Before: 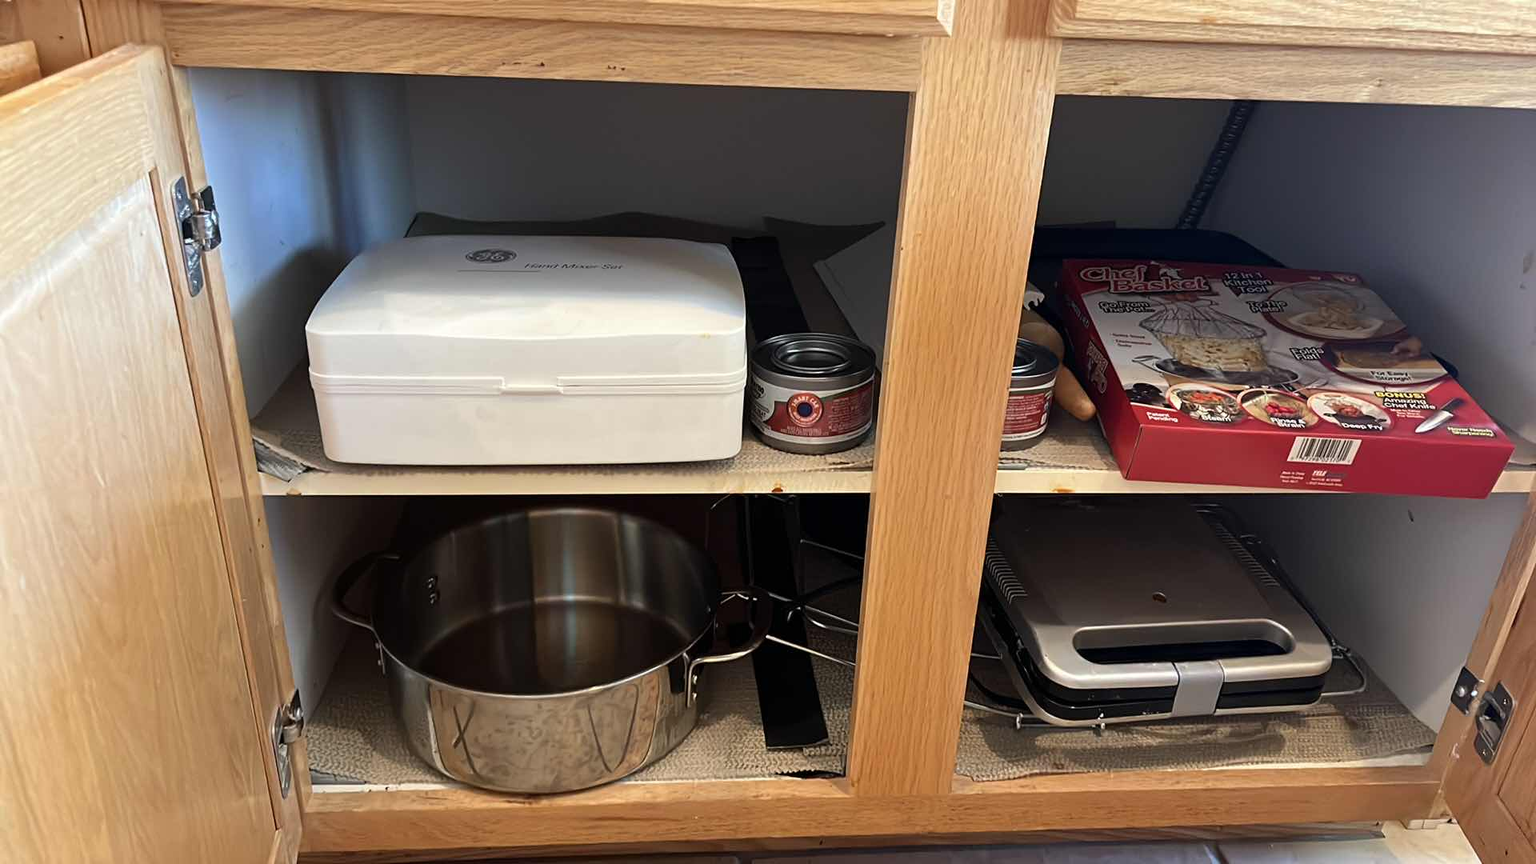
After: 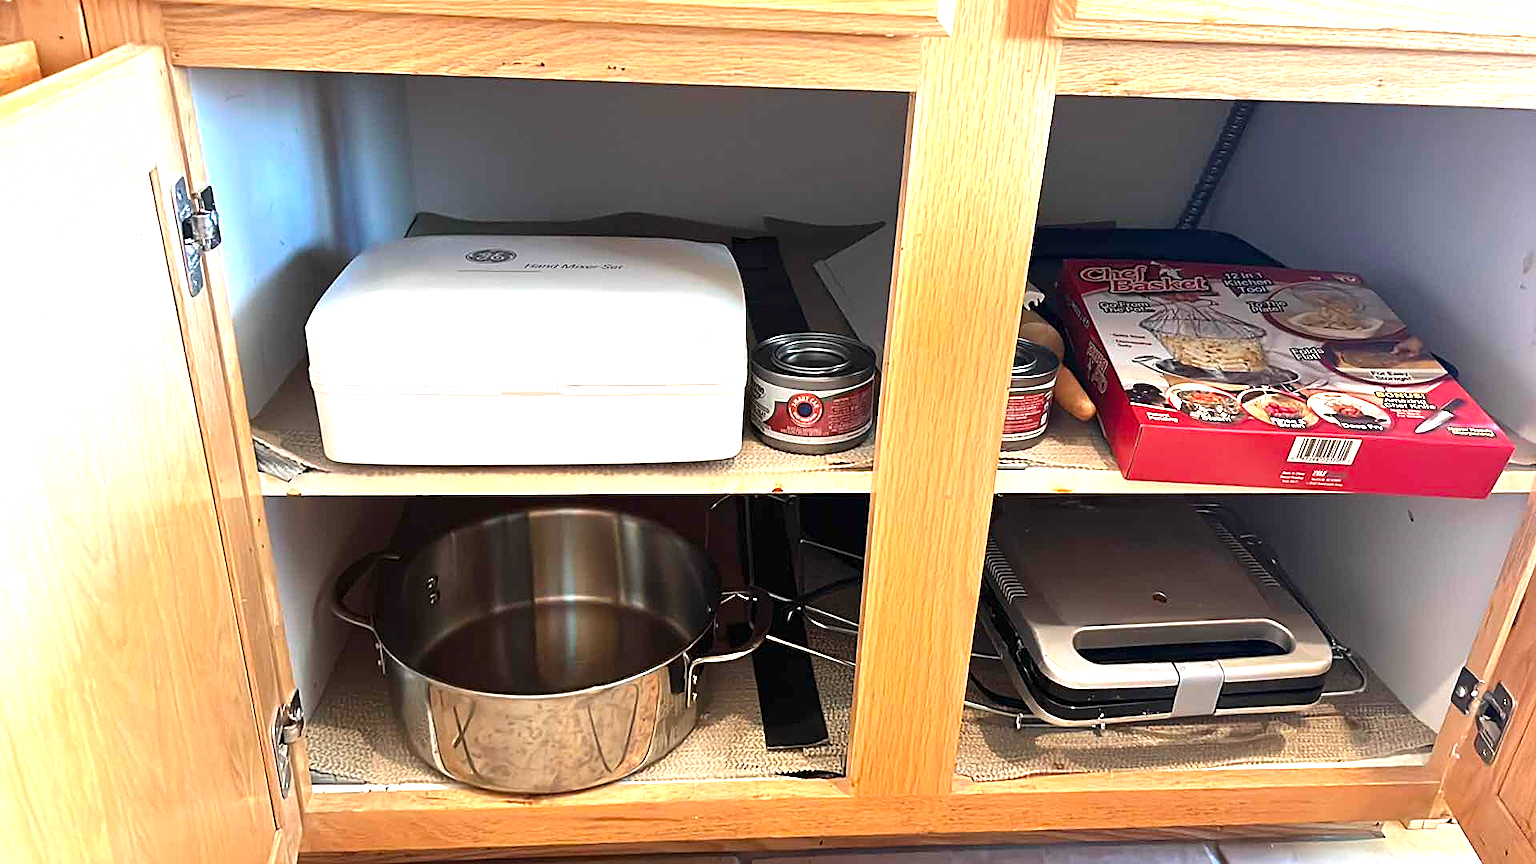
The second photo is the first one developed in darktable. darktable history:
exposure: black level correction 0, exposure 1.199 EV, compensate exposure bias true, compensate highlight preservation false
sharpen: on, module defaults
